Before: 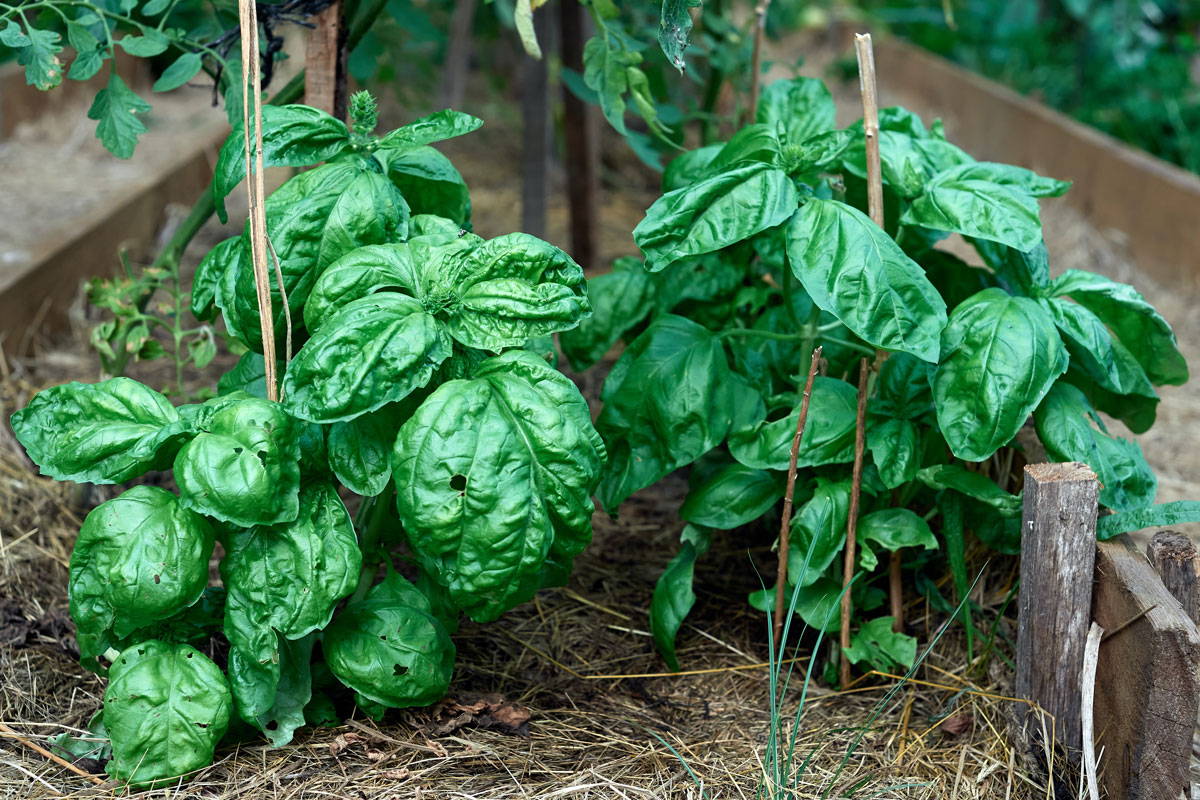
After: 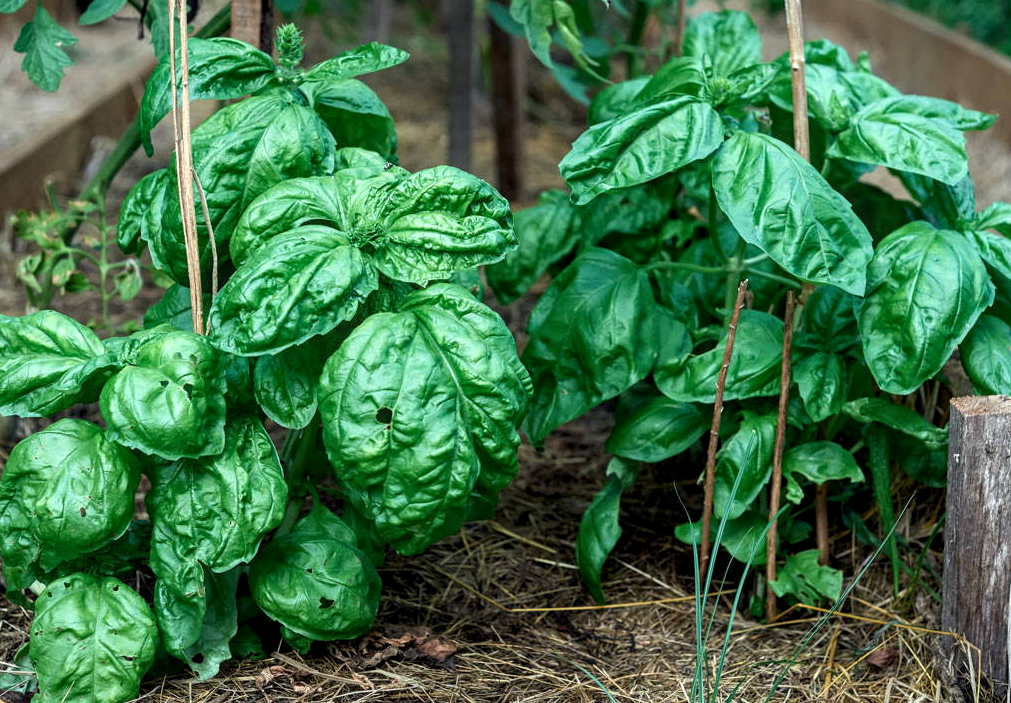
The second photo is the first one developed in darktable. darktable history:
local contrast: on, module defaults
crop: left 6.213%, top 8.376%, right 9.535%, bottom 3.7%
